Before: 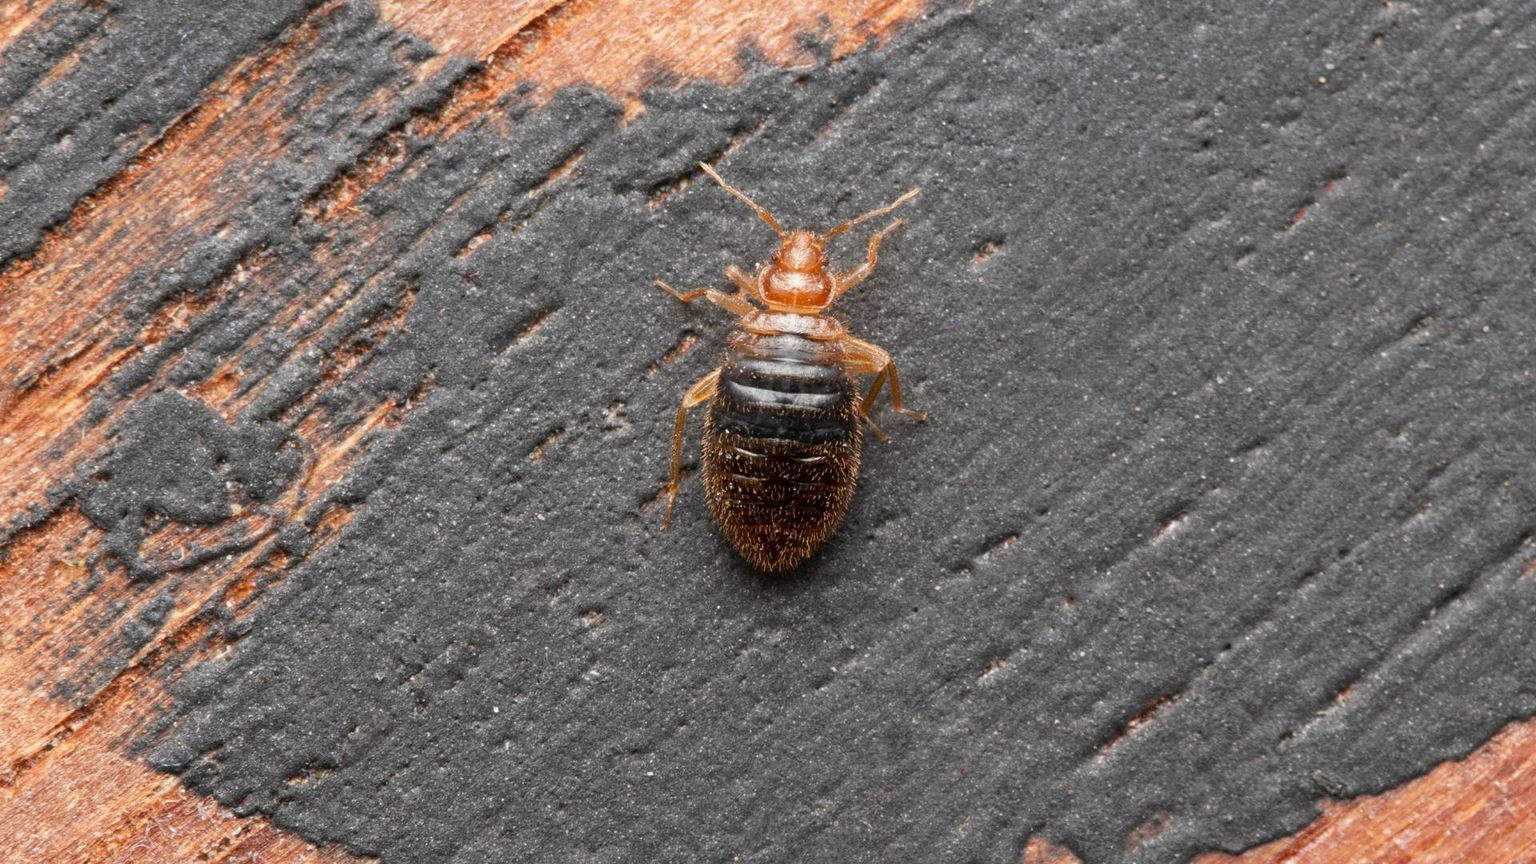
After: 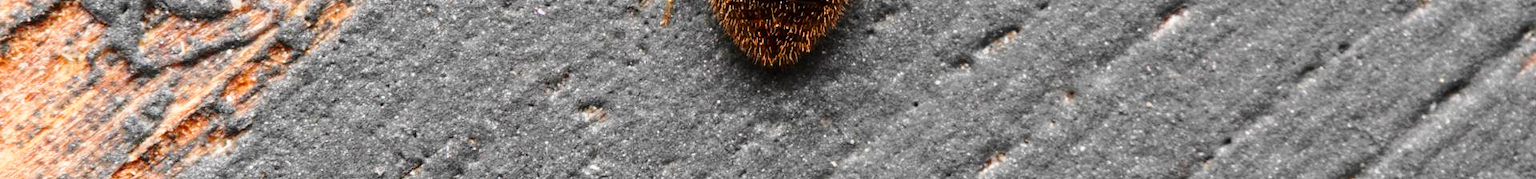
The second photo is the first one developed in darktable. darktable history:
base curve: curves: ch0 [(0, 0) (0.028, 0.03) (0.121, 0.232) (0.46, 0.748) (0.859, 0.968) (1, 1)], preserve colors none
crop and rotate: top 58.528%, bottom 20.69%
